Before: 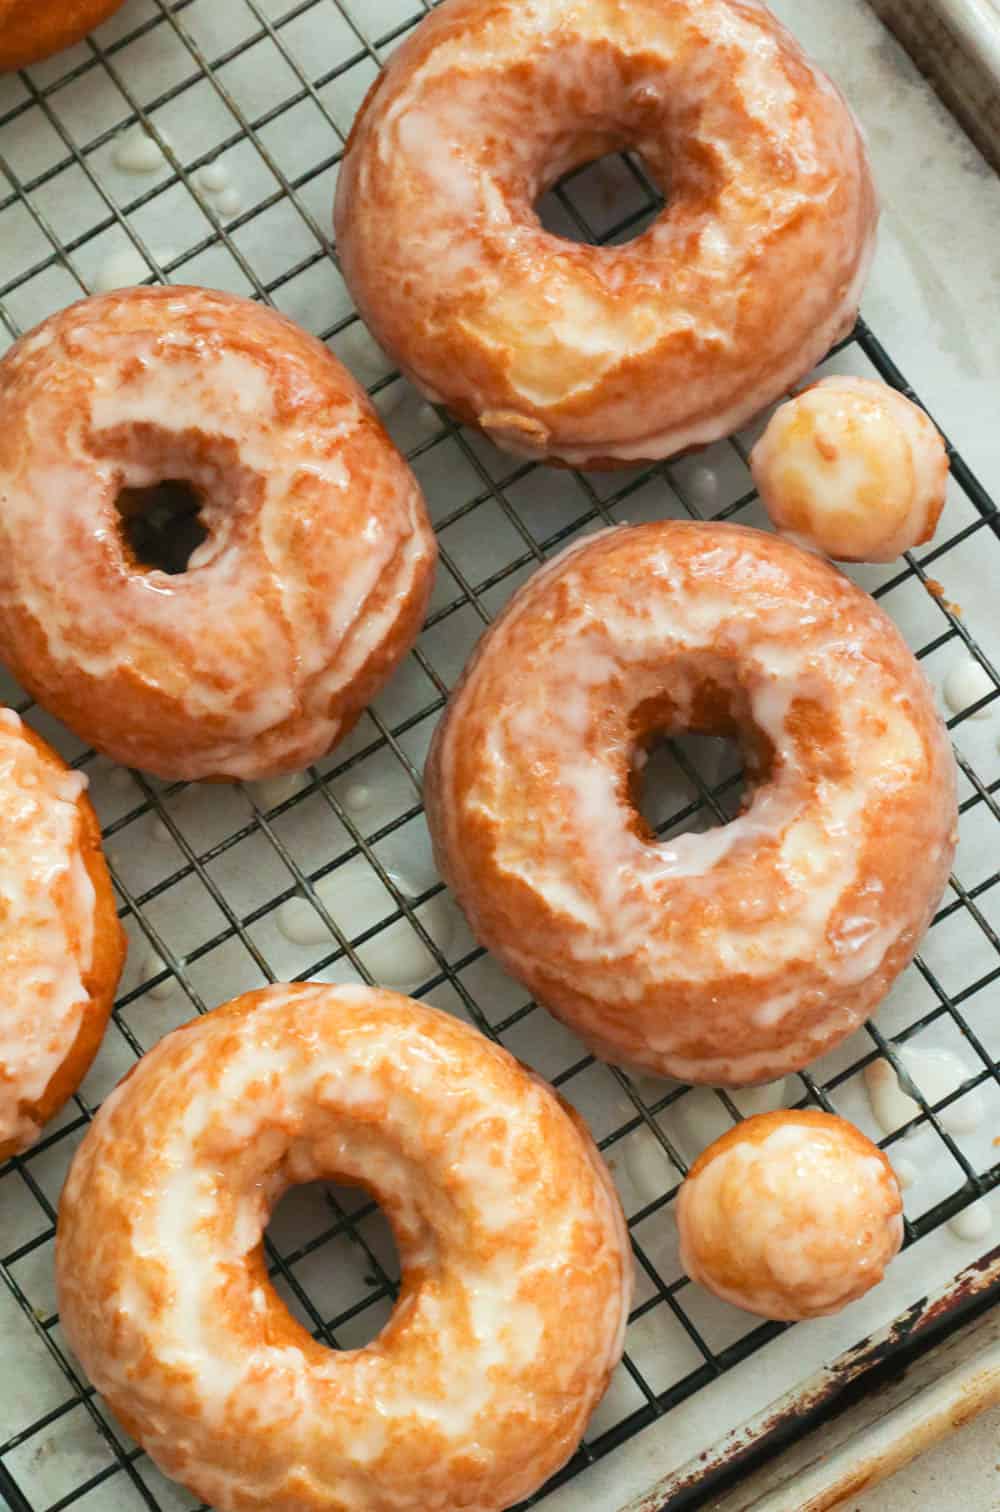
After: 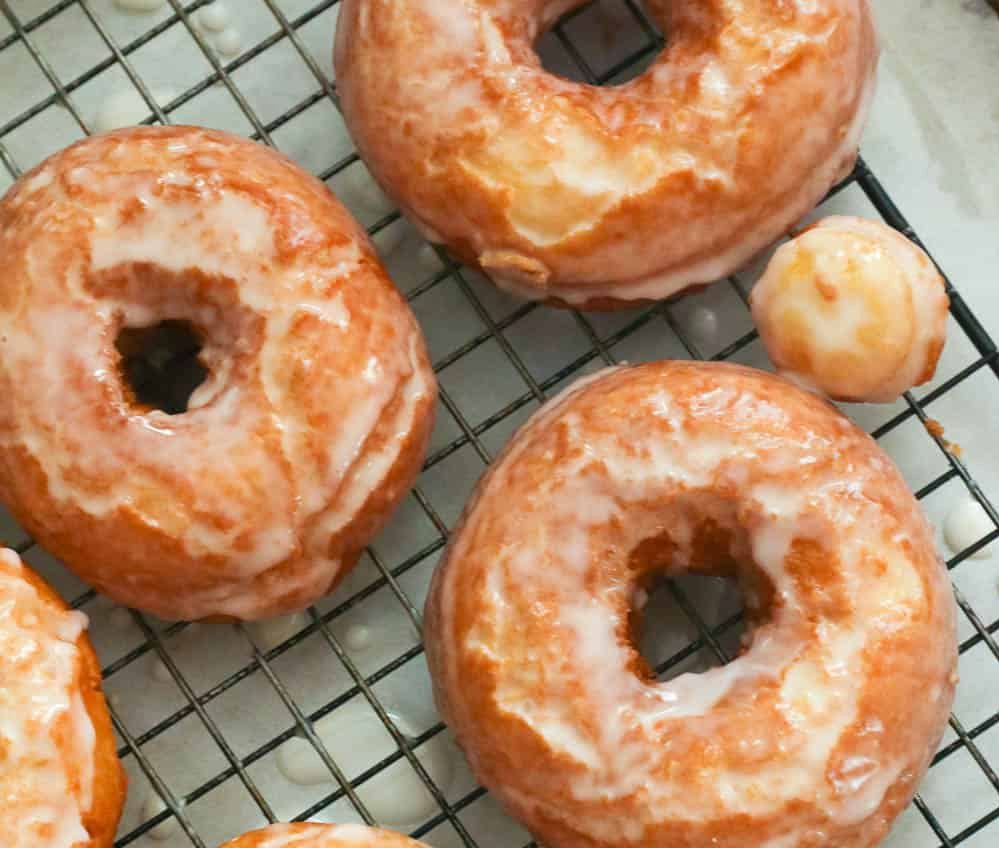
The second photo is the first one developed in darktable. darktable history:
shadows and highlights: shadows 75, highlights -25, soften with gaussian
crop and rotate: top 10.605%, bottom 33.274%
